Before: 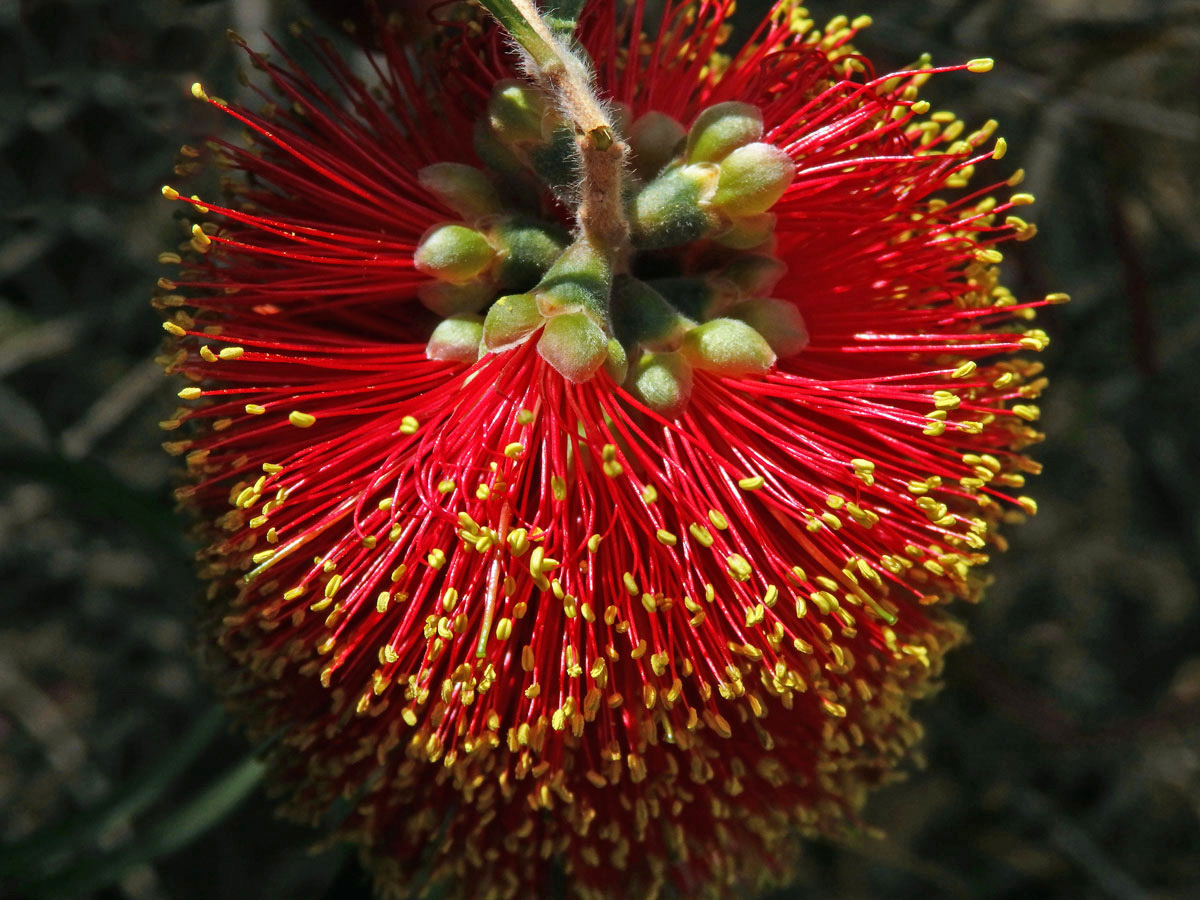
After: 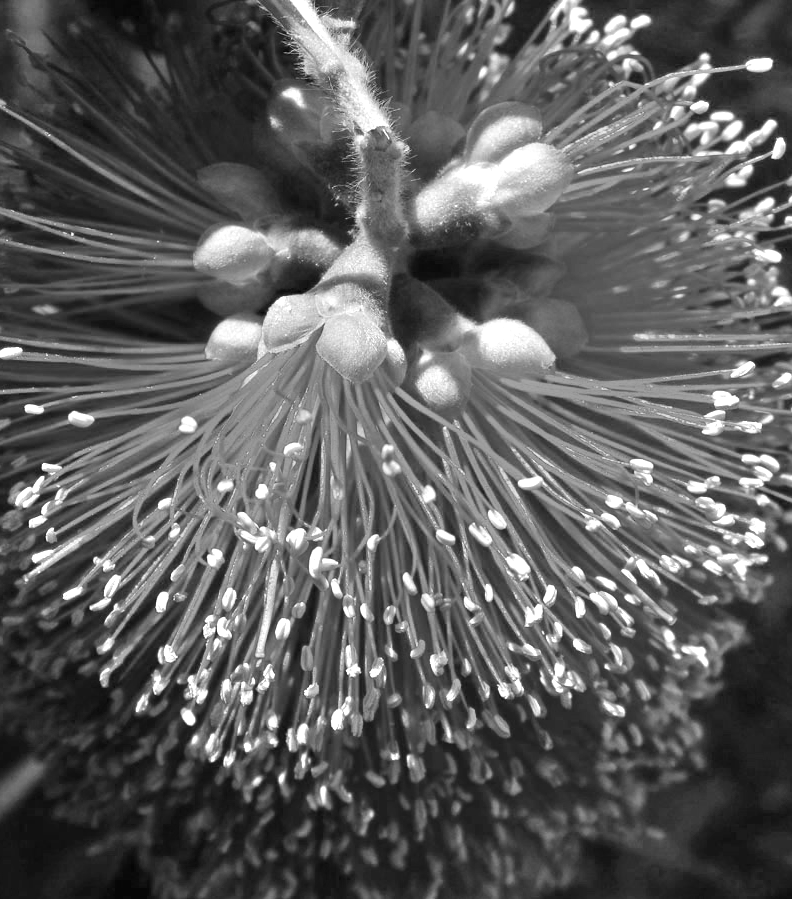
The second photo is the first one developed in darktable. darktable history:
color calibration: output R [1.422, -0.35, -0.252, 0], output G [-0.238, 1.259, -0.084, 0], output B [-0.081, -0.196, 1.58, 0], output brightness [0.49, 0.671, -0.57, 0], illuminant same as pipeline (D50), adaptation none (bypass), saturation algorithm version 1 (2020)
monochrome: a -35.87, b 49.73, size 1.7
crop and rotate: left 18.442%, right 15.508%
